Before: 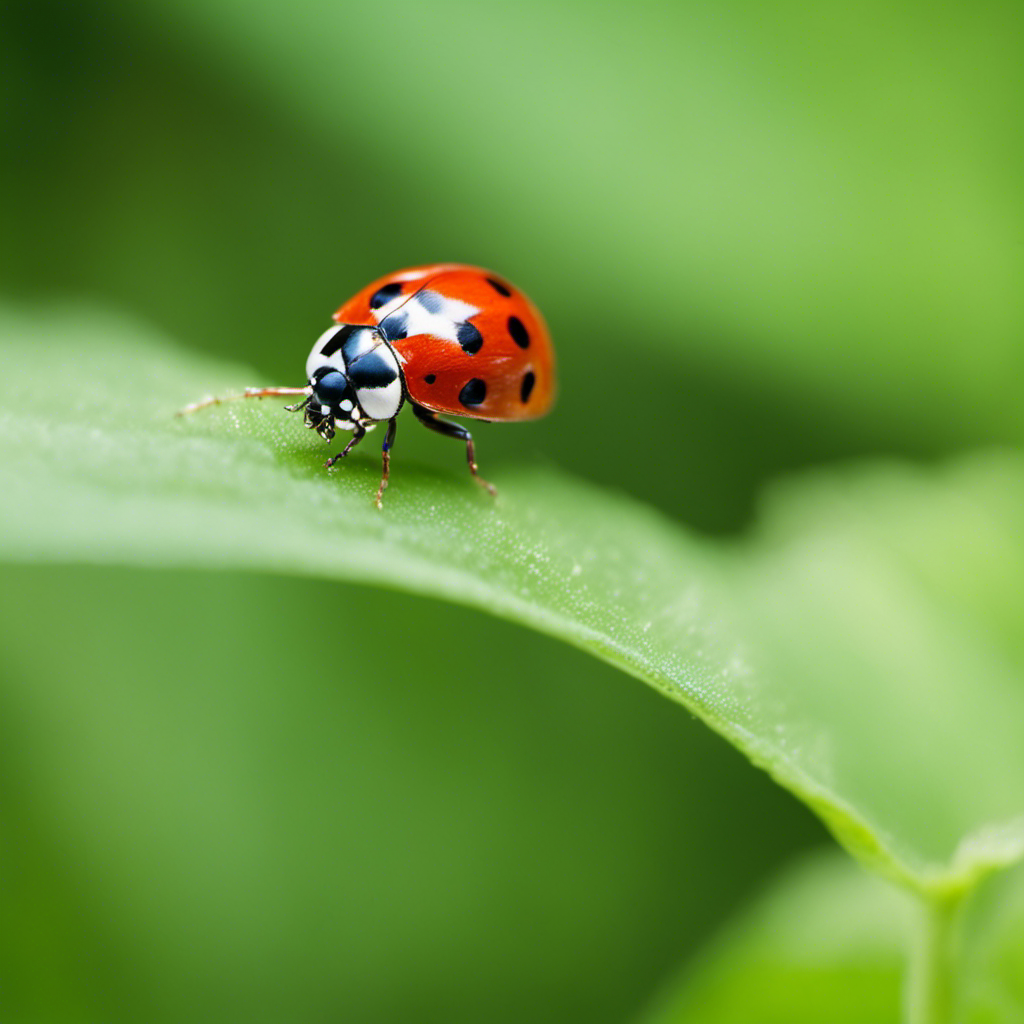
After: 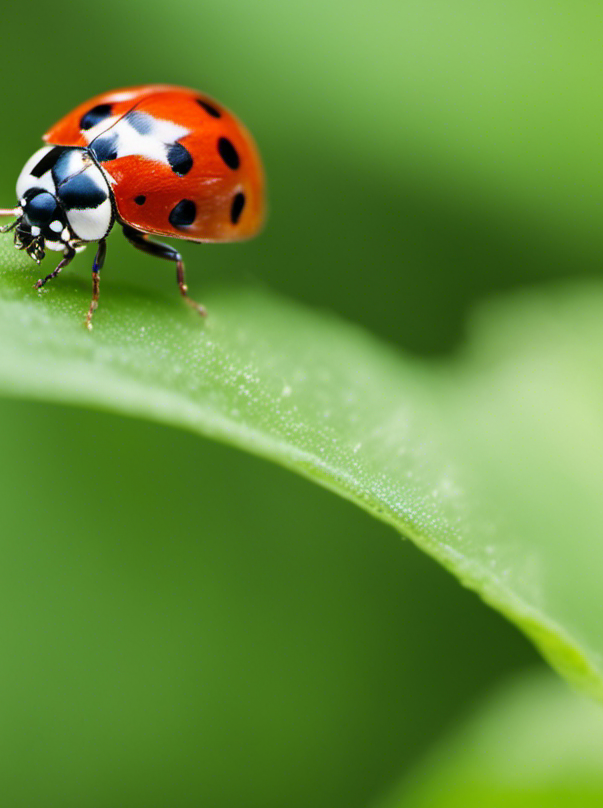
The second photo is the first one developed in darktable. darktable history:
crop and rotate: left 28.34%, top 17.554%, right 12.728%, bottom 3.506%
